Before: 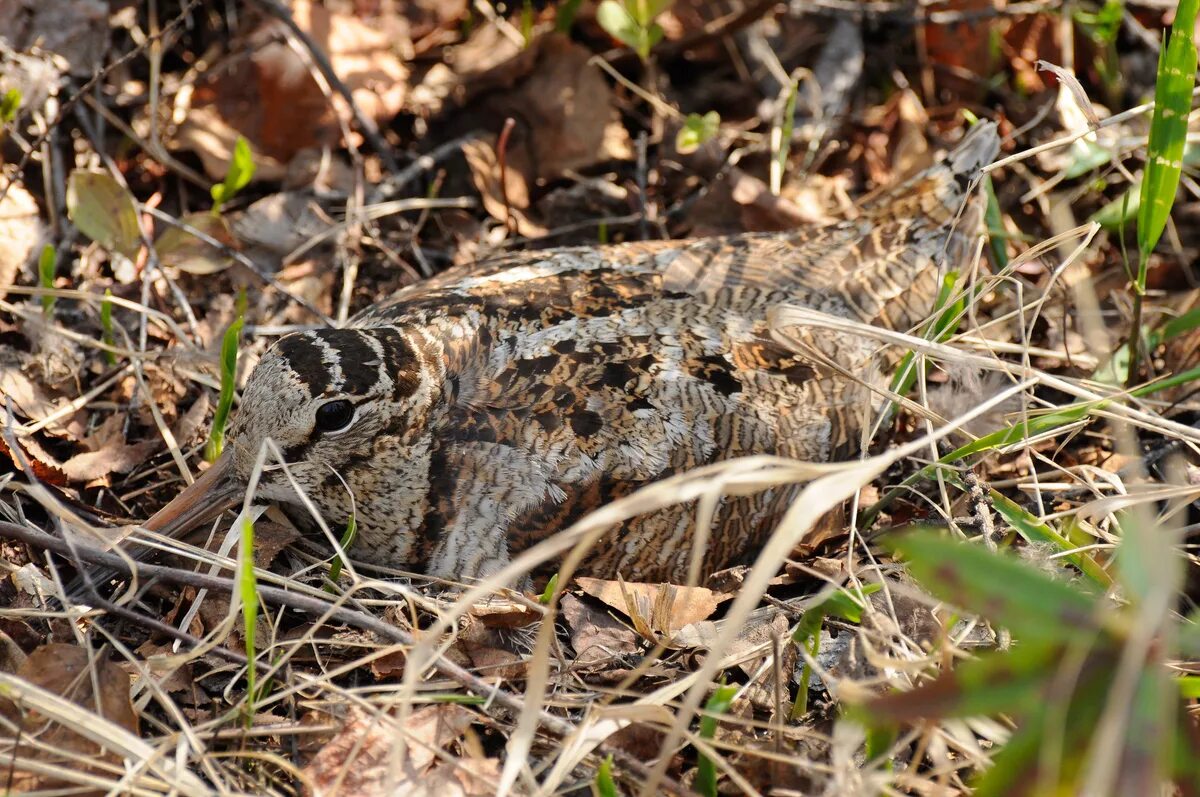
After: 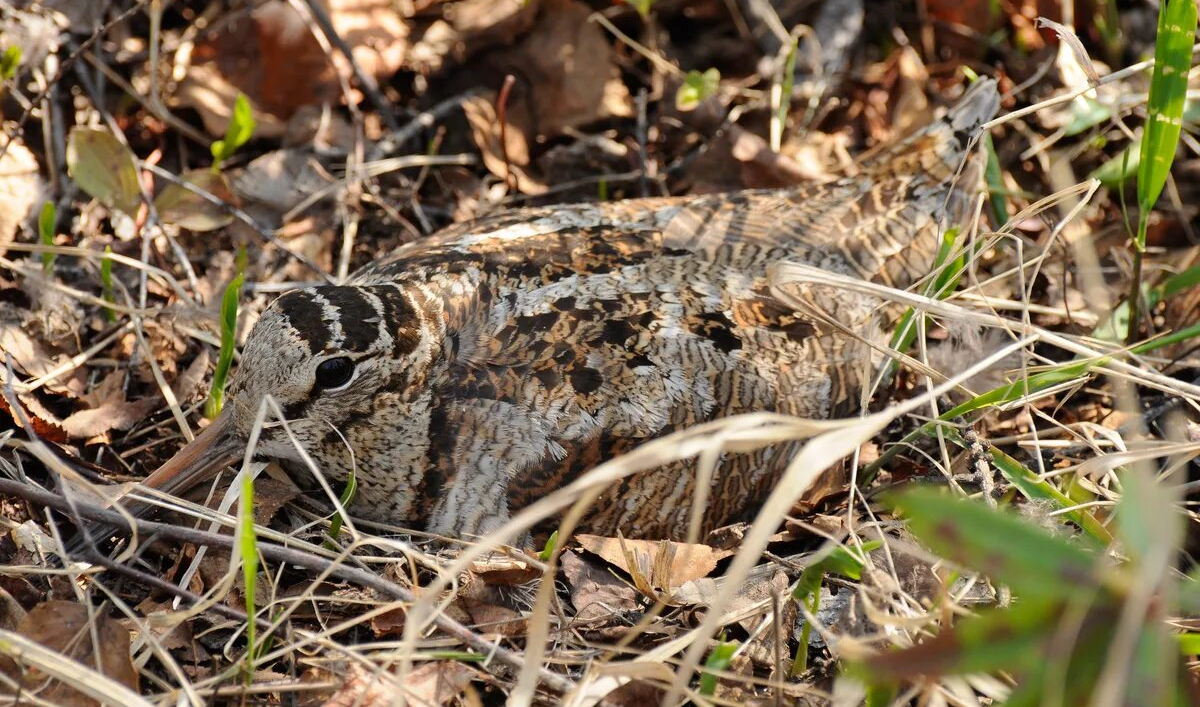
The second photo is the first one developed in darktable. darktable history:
crop and rotate: top 5.495%, bottom 5.736%
